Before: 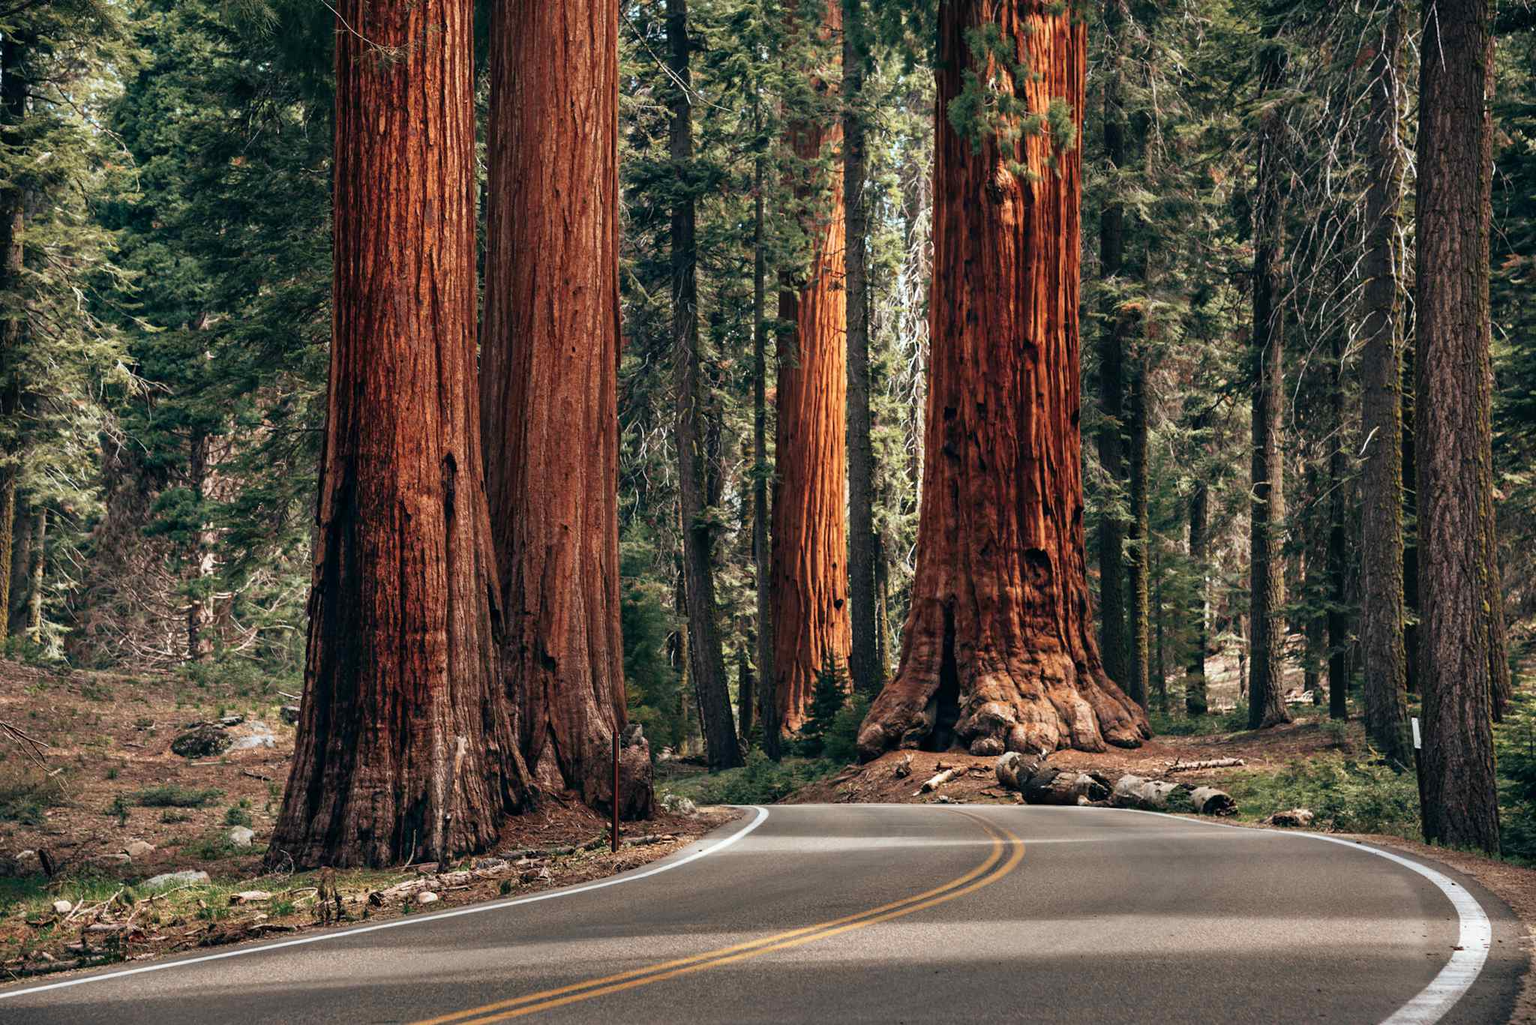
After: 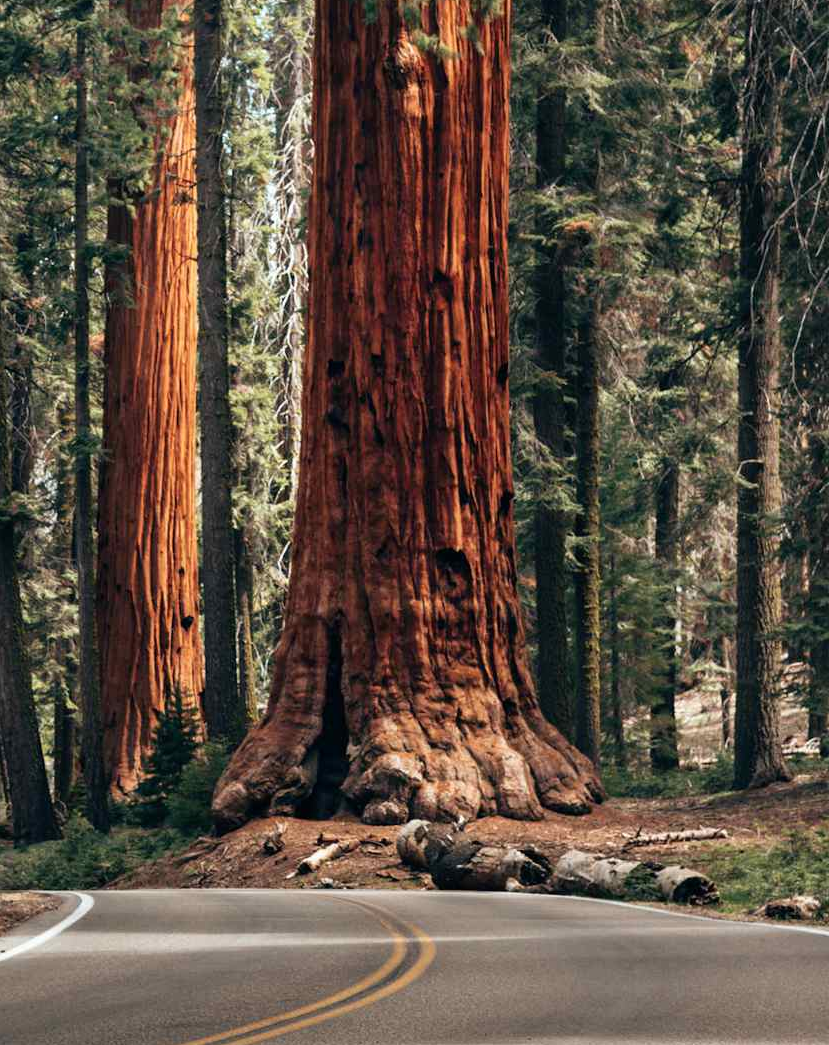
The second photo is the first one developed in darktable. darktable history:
crop: left 45.471%, top 13.41%, right 14.015%, bottom 10.101%
